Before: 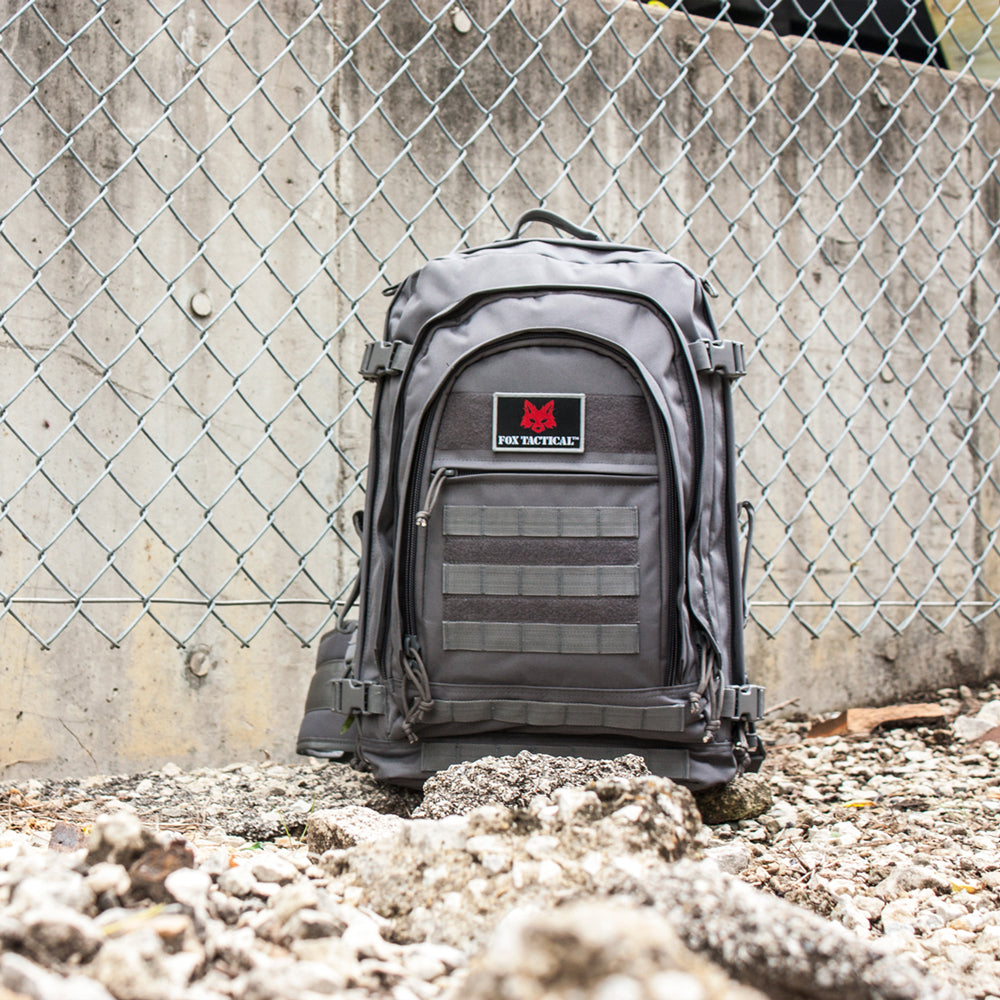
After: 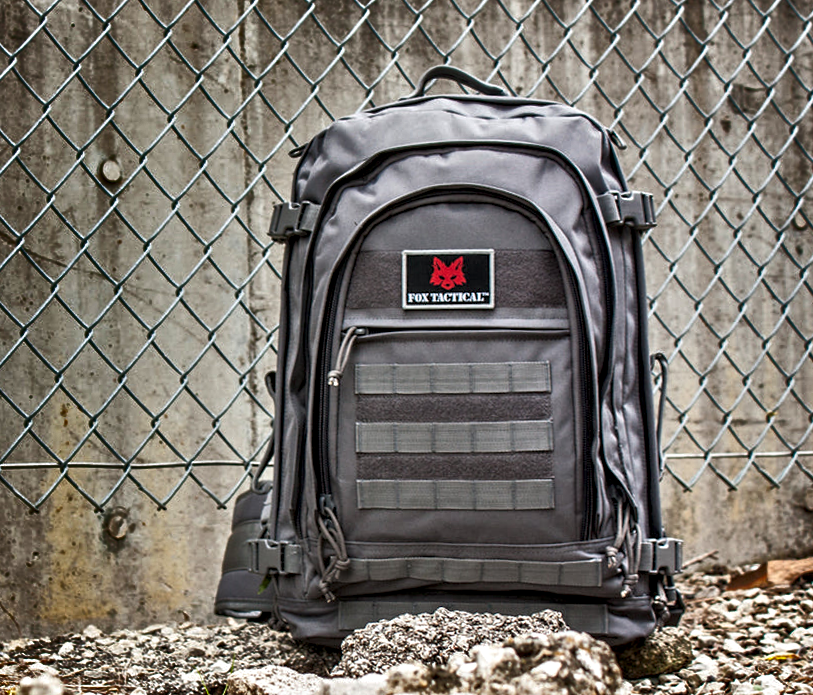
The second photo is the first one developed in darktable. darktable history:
contrast equalizer: y [[0.51, 0.537, 0.559, 0.574, 0.599, 0.618], [0.5 ×6], [0.5 ×6], [0 ×6], [0 ×6]]
rotate and perspective: rotation -1.32°, lens shift (horizontal) -0.031, crop left 0.015, crop right 0.985, crop top 0.047, crop bottom 0.982
crop: left 7.856%, top 11.836%, right 10.12%, bottom 15.387%
shadows and highlights: radius 123.98, shadows 100, white point adjustment -3, highlights -100, highlights color adjustment 89.84%, soften with gaussian
